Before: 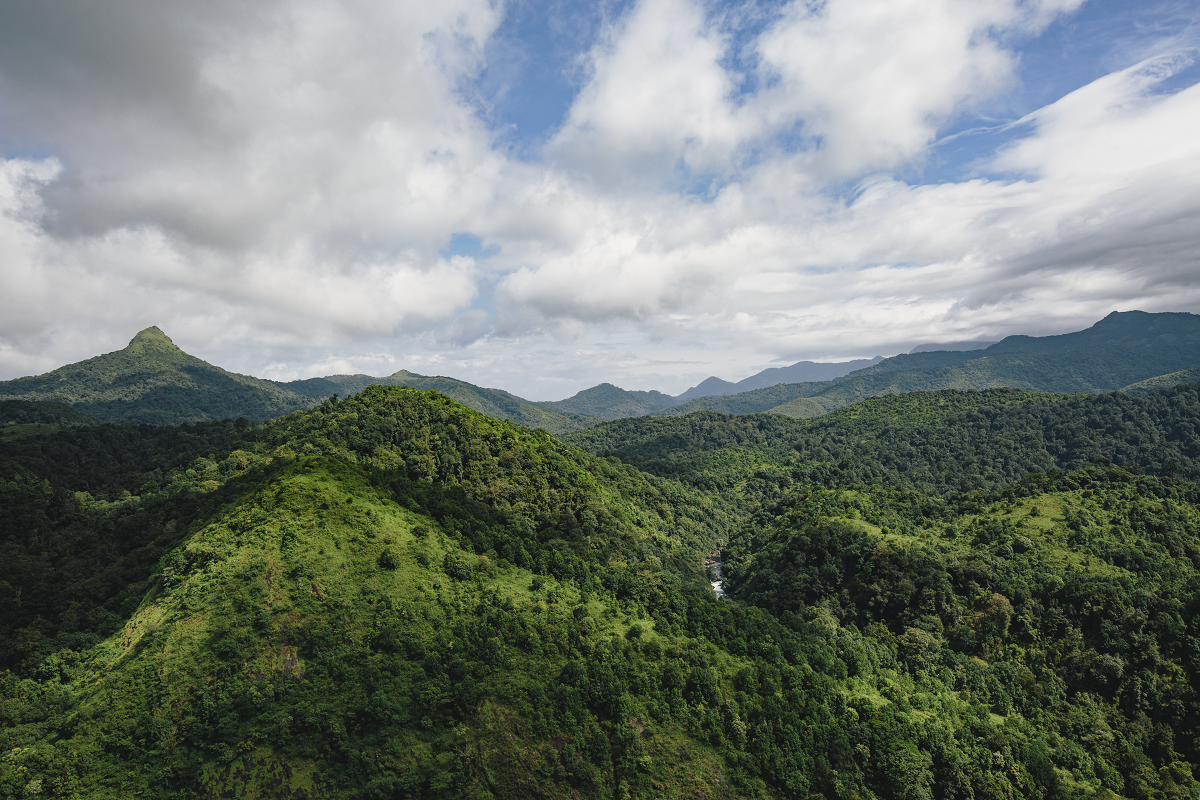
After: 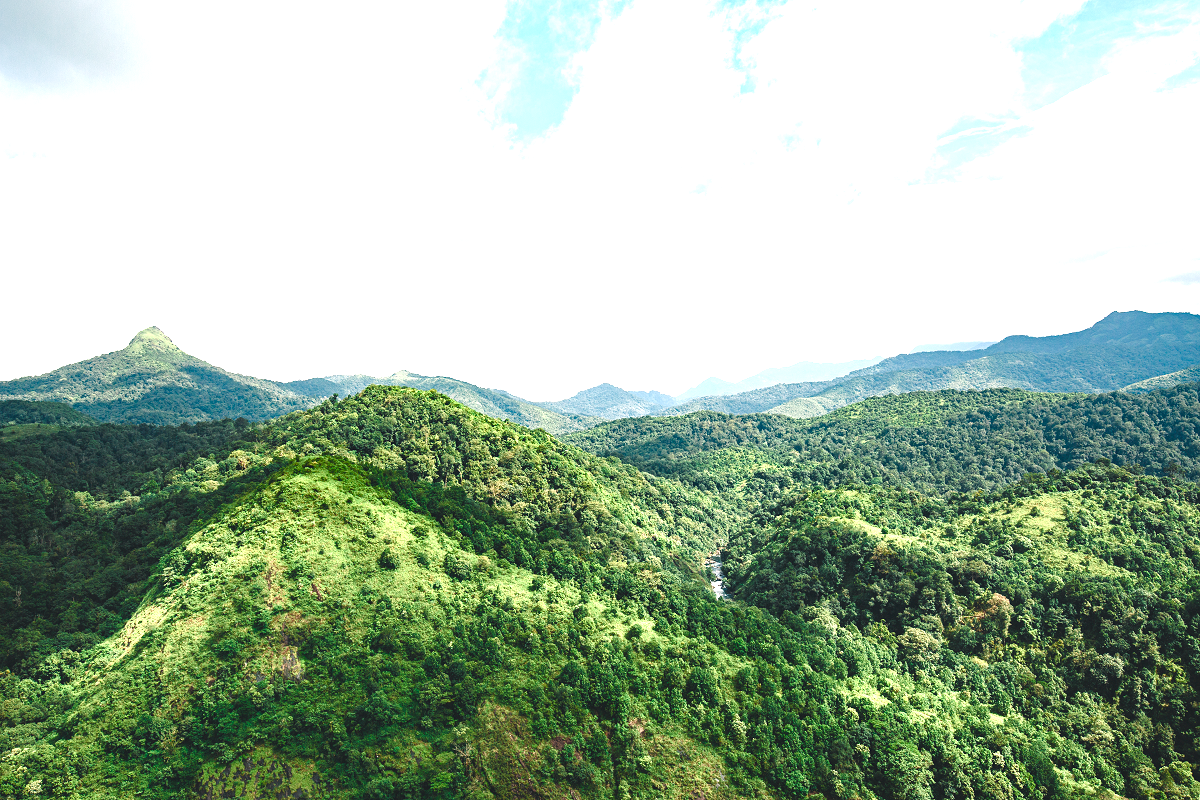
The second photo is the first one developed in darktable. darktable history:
exposure: exposure 2.018 EV, compensate exposure bias true, compensate highlight preservation false
color balance rgb: perceptual saturation grading › global saturation 20%, perceptual saturation grading › highlights -50.608%, perceptual saturation grading › shadows 30.46%
